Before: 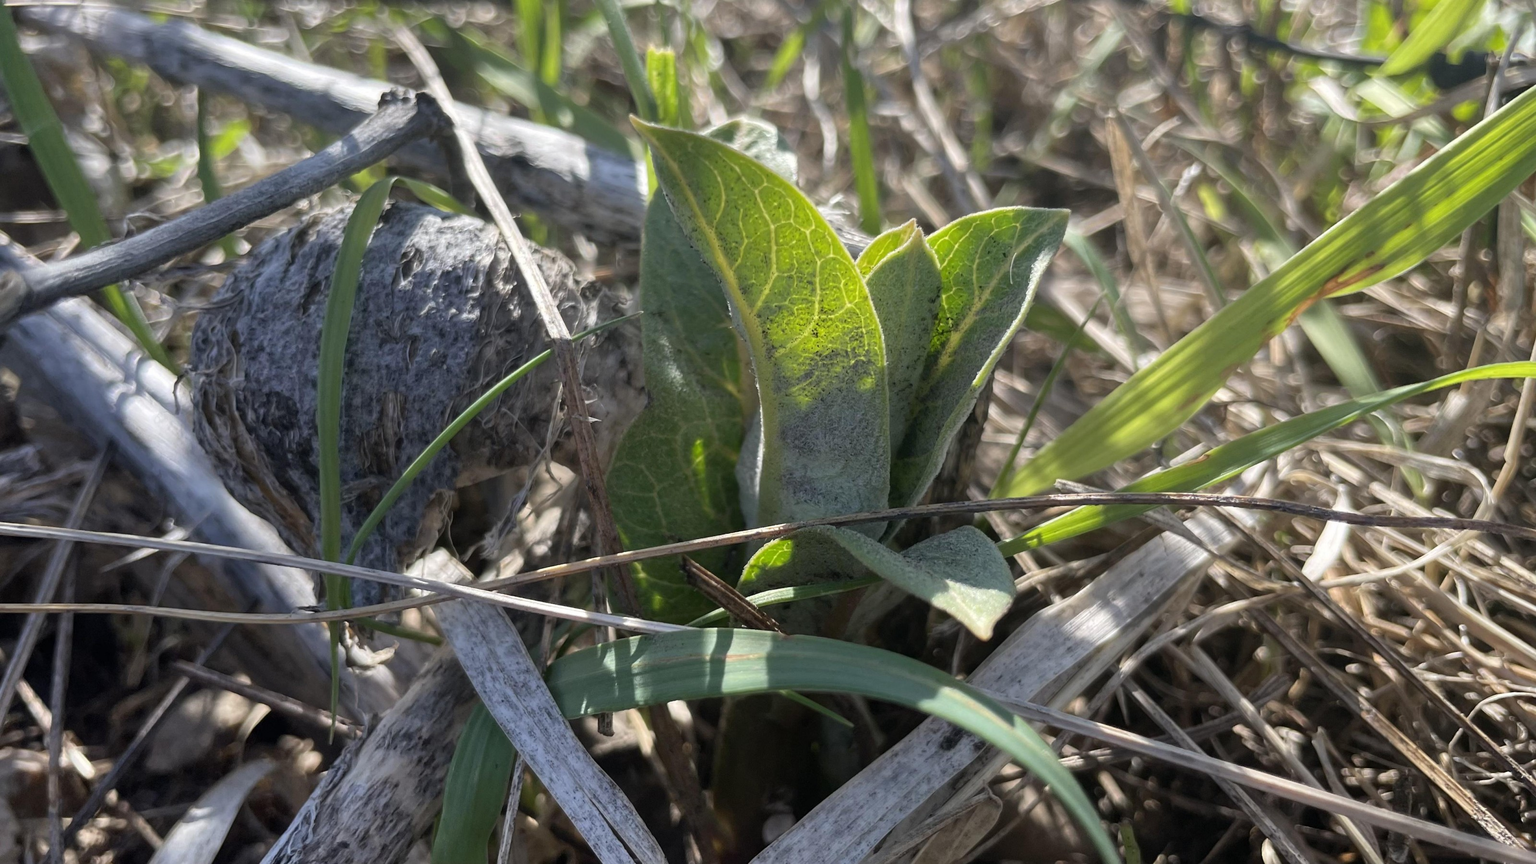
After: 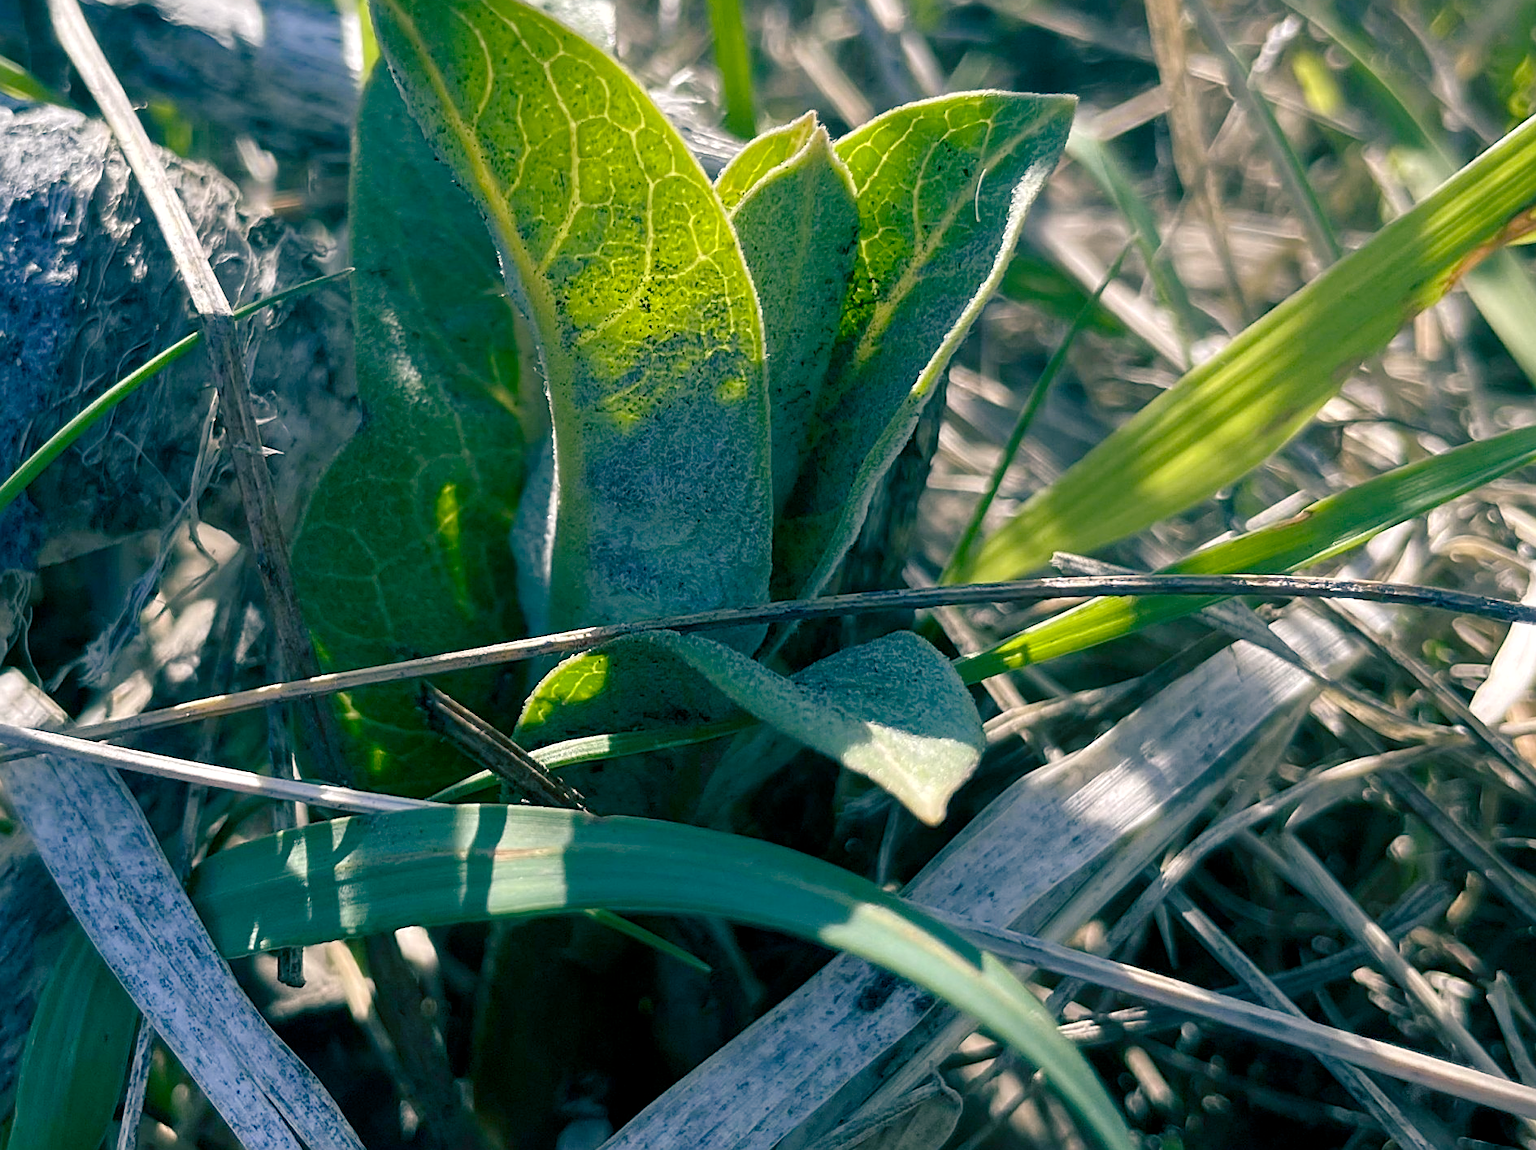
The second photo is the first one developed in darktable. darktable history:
sharpen: on, module defaults
crop and rotate: left 28.256%, top 17.734%, right 12.656%, bottom 3.573%
color balance rgb: shadows lift › luminance -28.76%, shadows lift › chroma 10%, shadows lift › hue 230°, power › chroma 0.5%, power › hue 215°, highlights gain › luminance 7.14%, highlights gain › chroma 1%, highlights gain › hue 50°, global offset › luminance -0.29%, global offset › hue 260°, perceptual saturation grading › global saturation 20%, perceptual saturation grading › highlights -13.92%, perceptual saturation grading › shadows 50%
